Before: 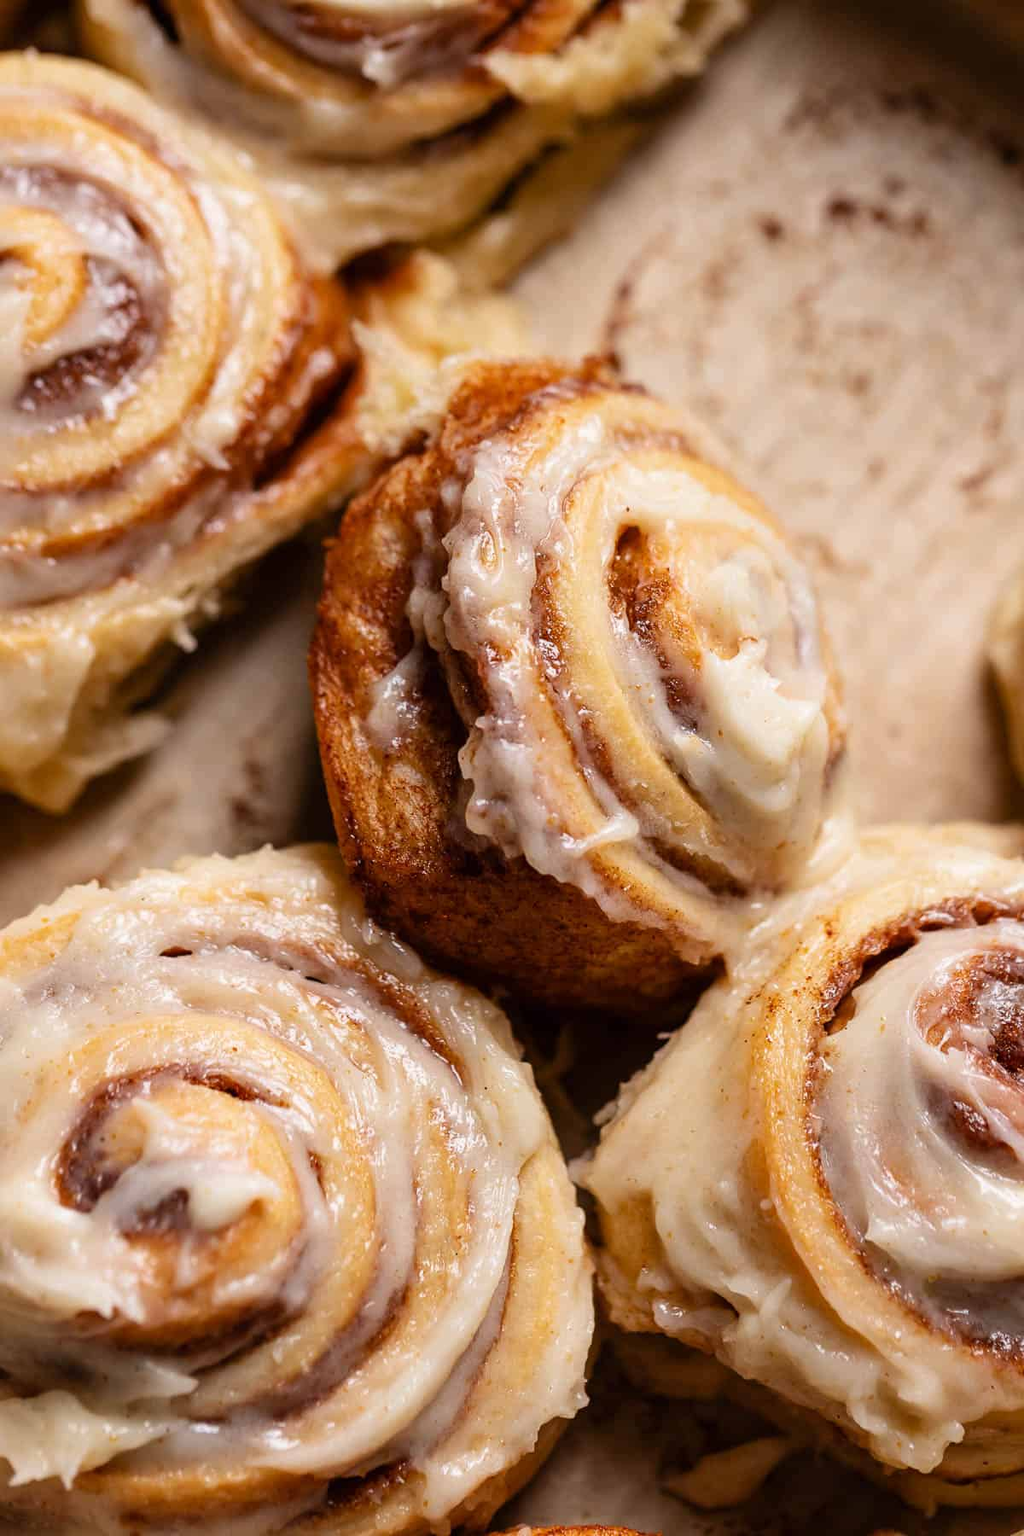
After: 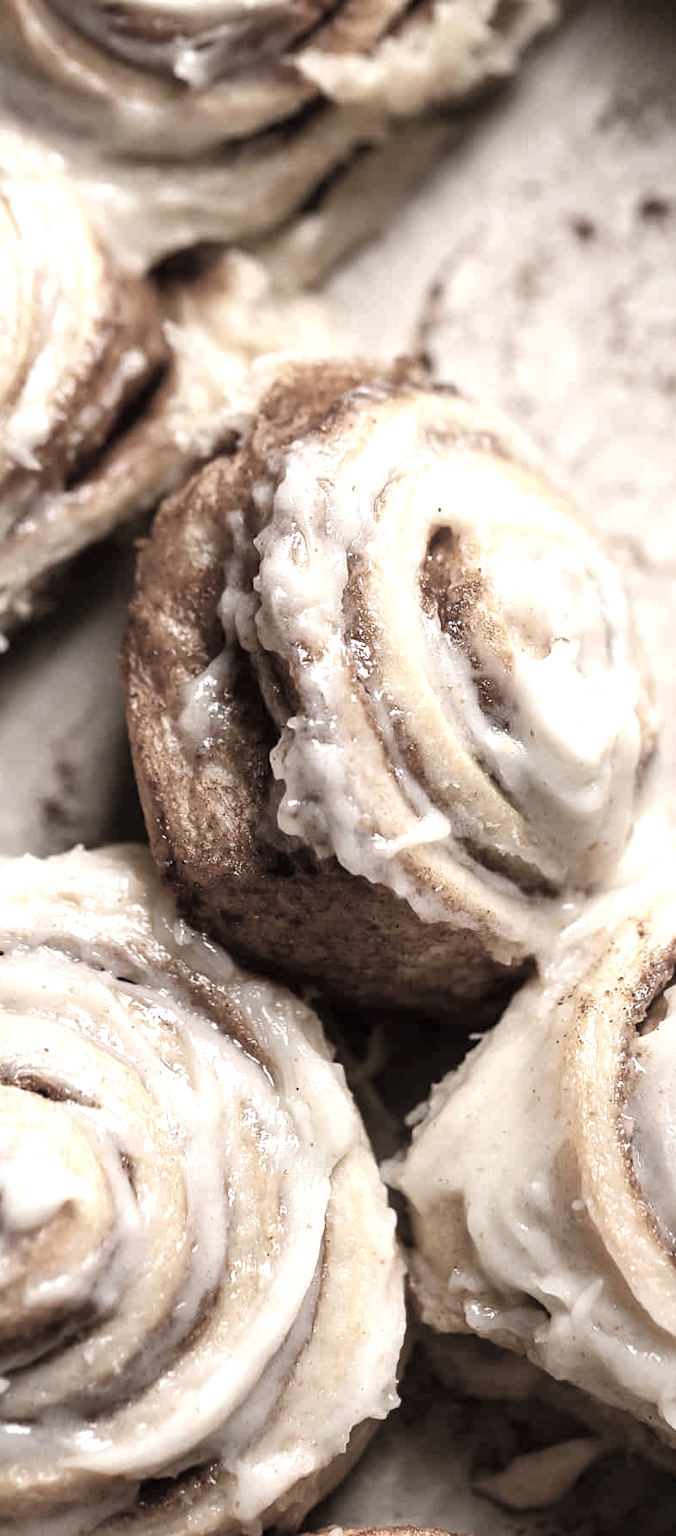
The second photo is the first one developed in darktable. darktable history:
color correction: saturation 0.3
crop and rotate: left 18.442%, right 15.508%
exposure: black level correction 0, exposure 0.7 EV, compensate exposure bias true, compensate highlight preservation false
